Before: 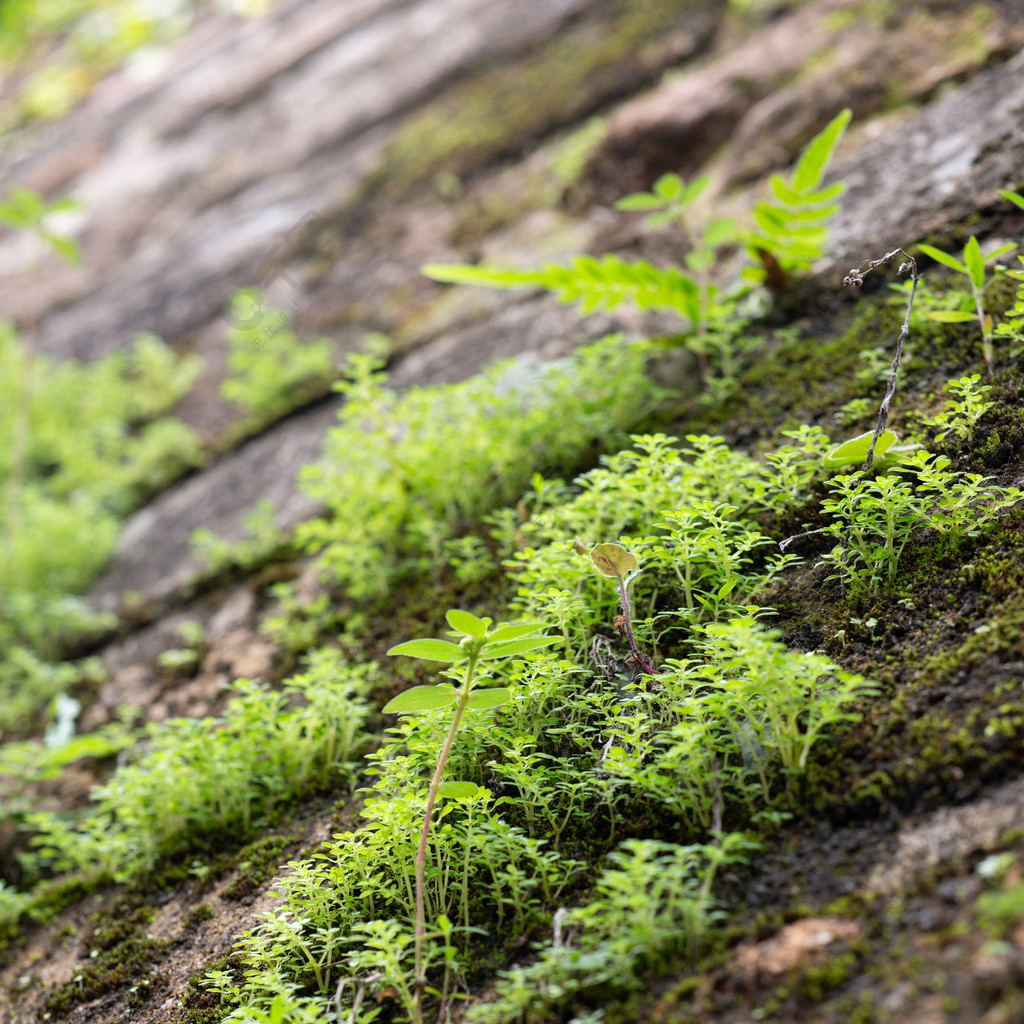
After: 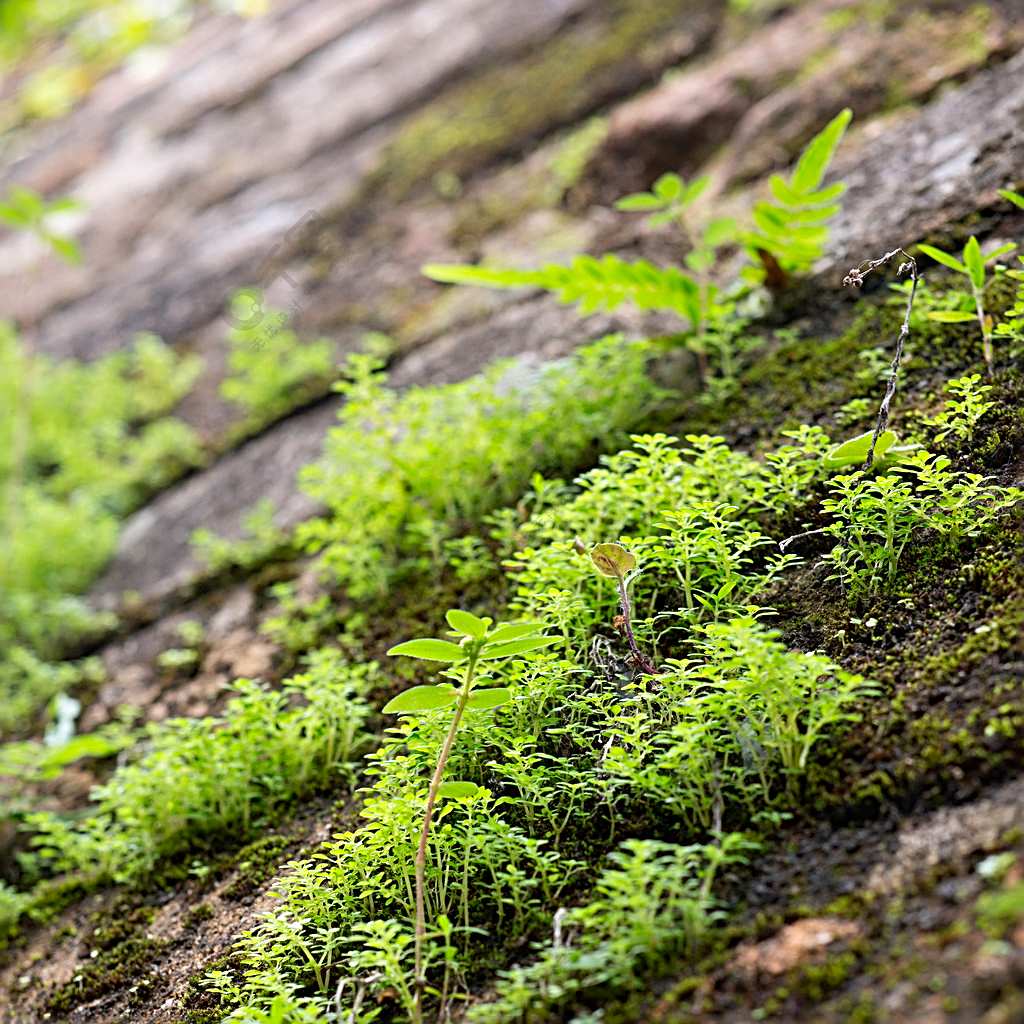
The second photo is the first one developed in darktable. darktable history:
sharpen: radius 3.047, amount 0.762
contrast brightness saturation: contrast 0.04, saturation 0.164
